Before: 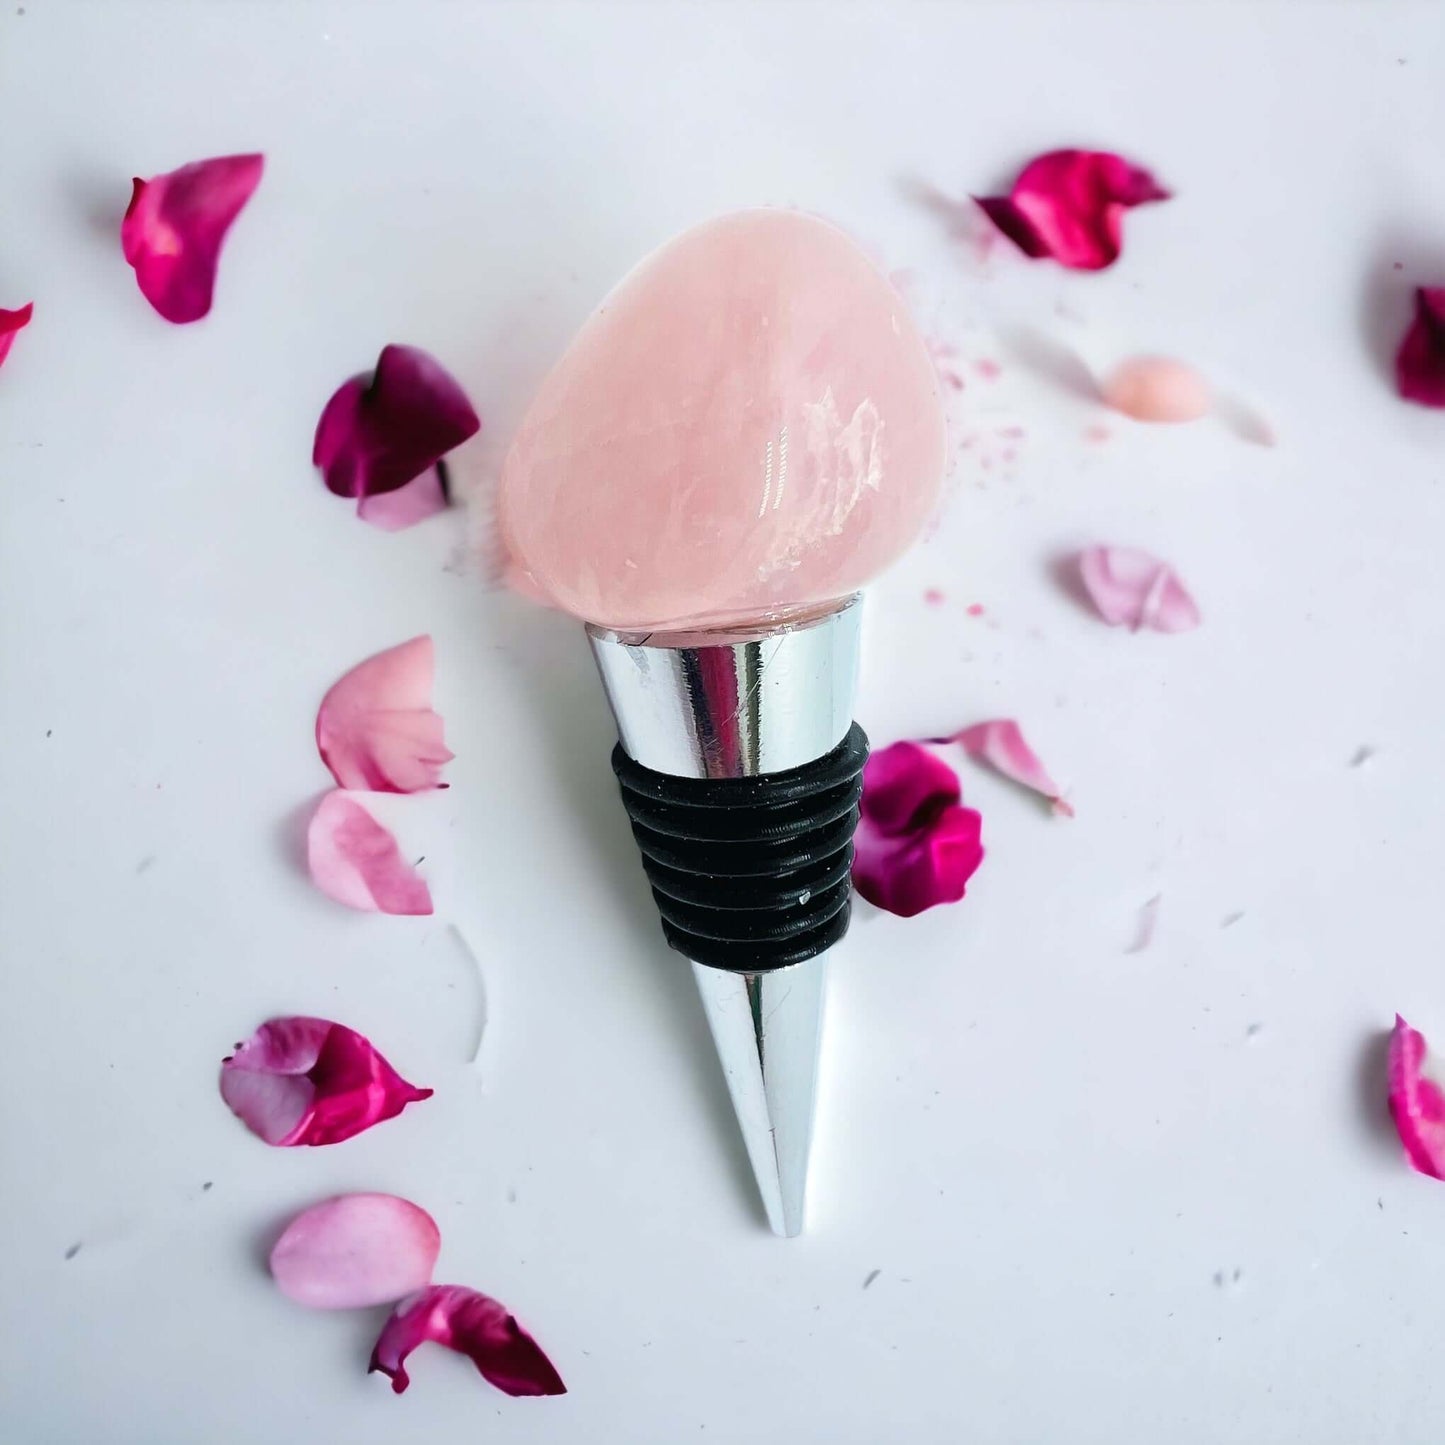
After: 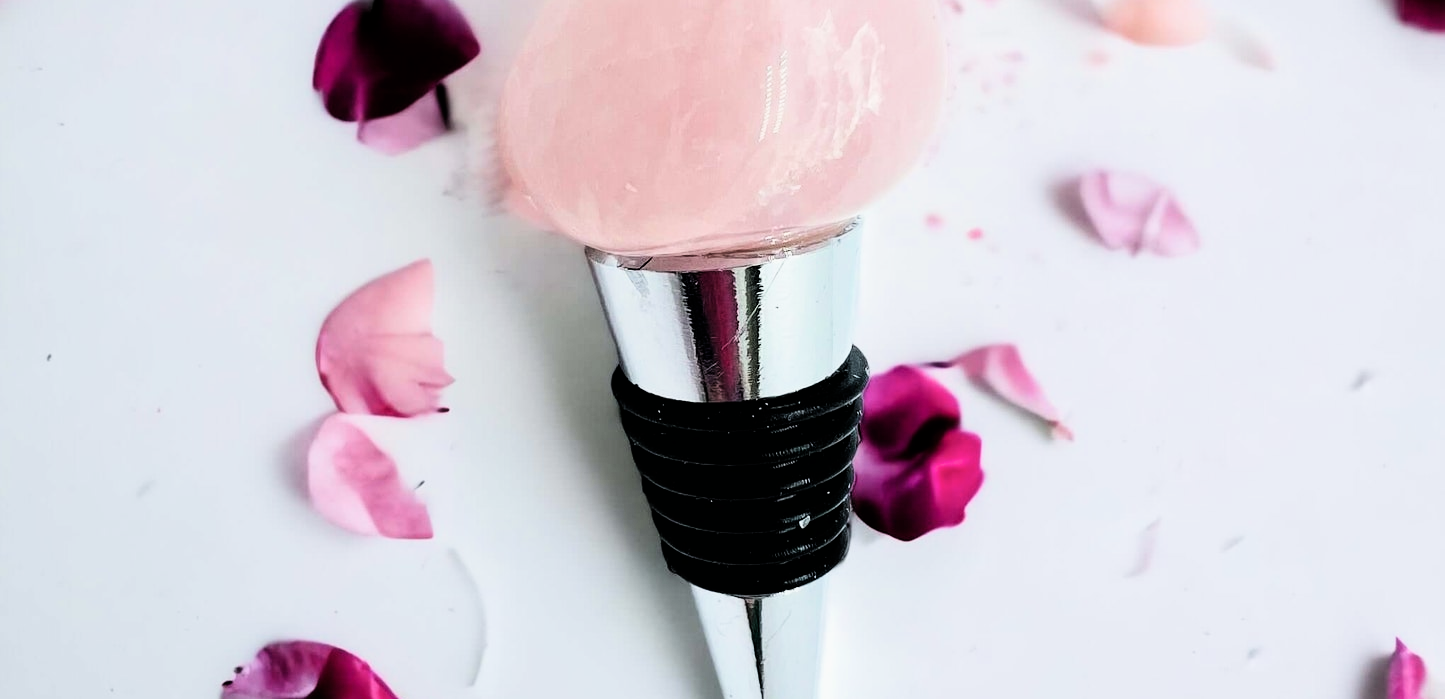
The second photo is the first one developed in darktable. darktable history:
filmic rgb: black relative exposure -5.42 EV, white relative exposure 2.85 EV, dynamic range scaling -37.73%, hardness 4, contrast 1.605, highlights saturation mix -0.93%
crop and rotate: top 26.056%, bottom 25.543%
